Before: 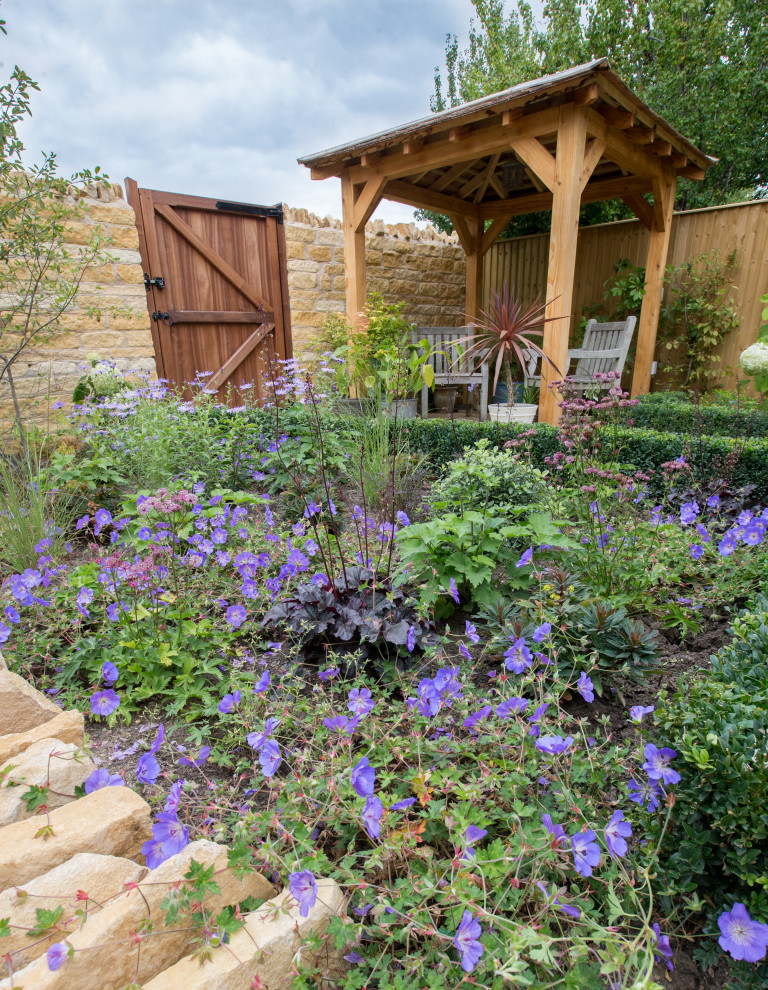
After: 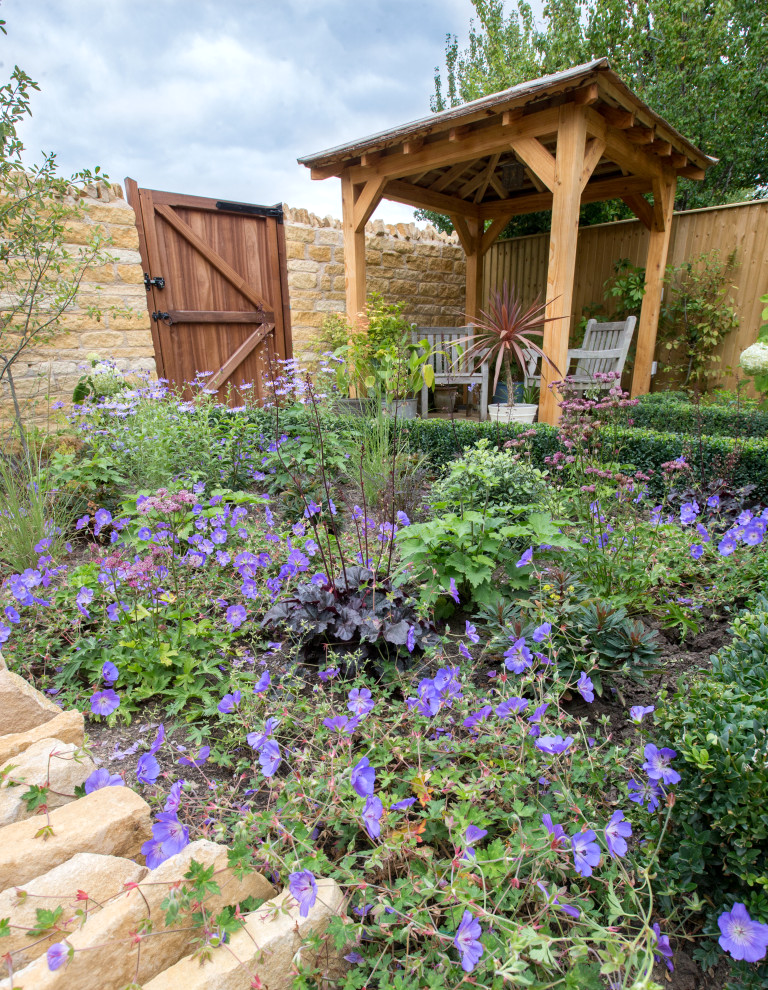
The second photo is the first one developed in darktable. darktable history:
exposure: exposure 0.168 EV, compensate exposure bias true, compensate highlight preservation false
